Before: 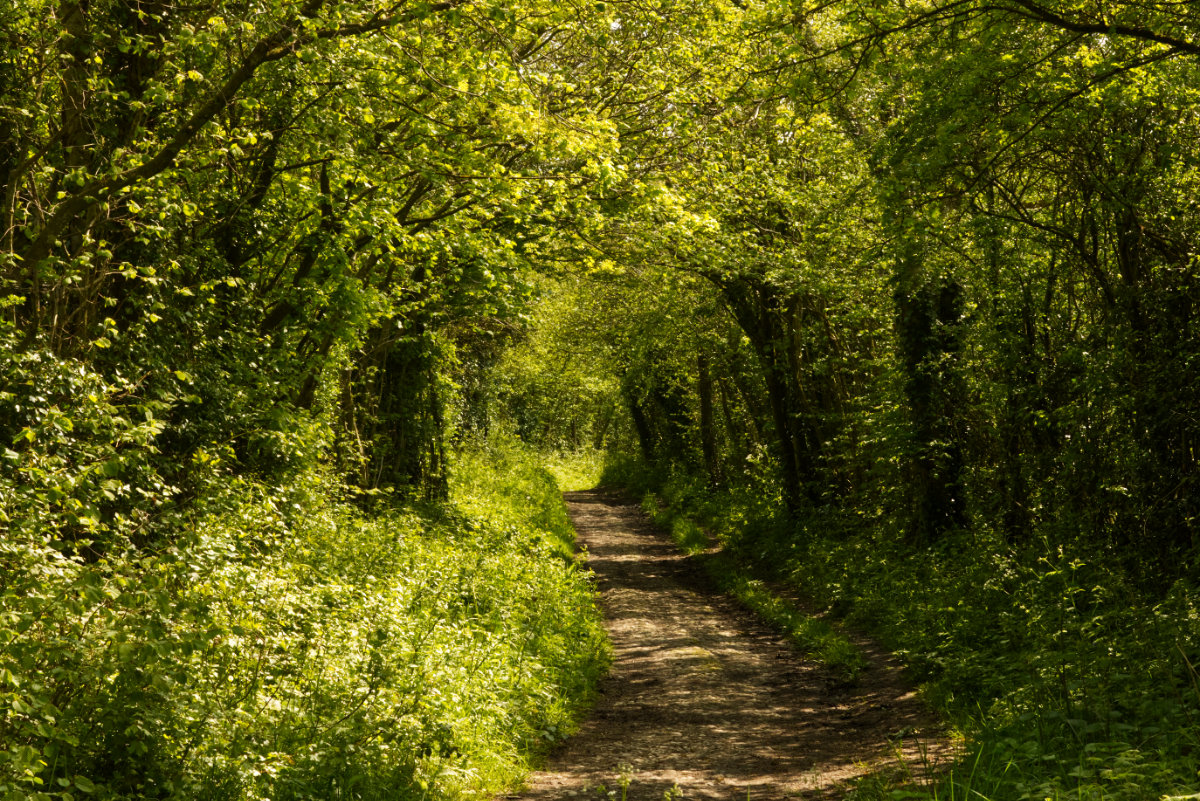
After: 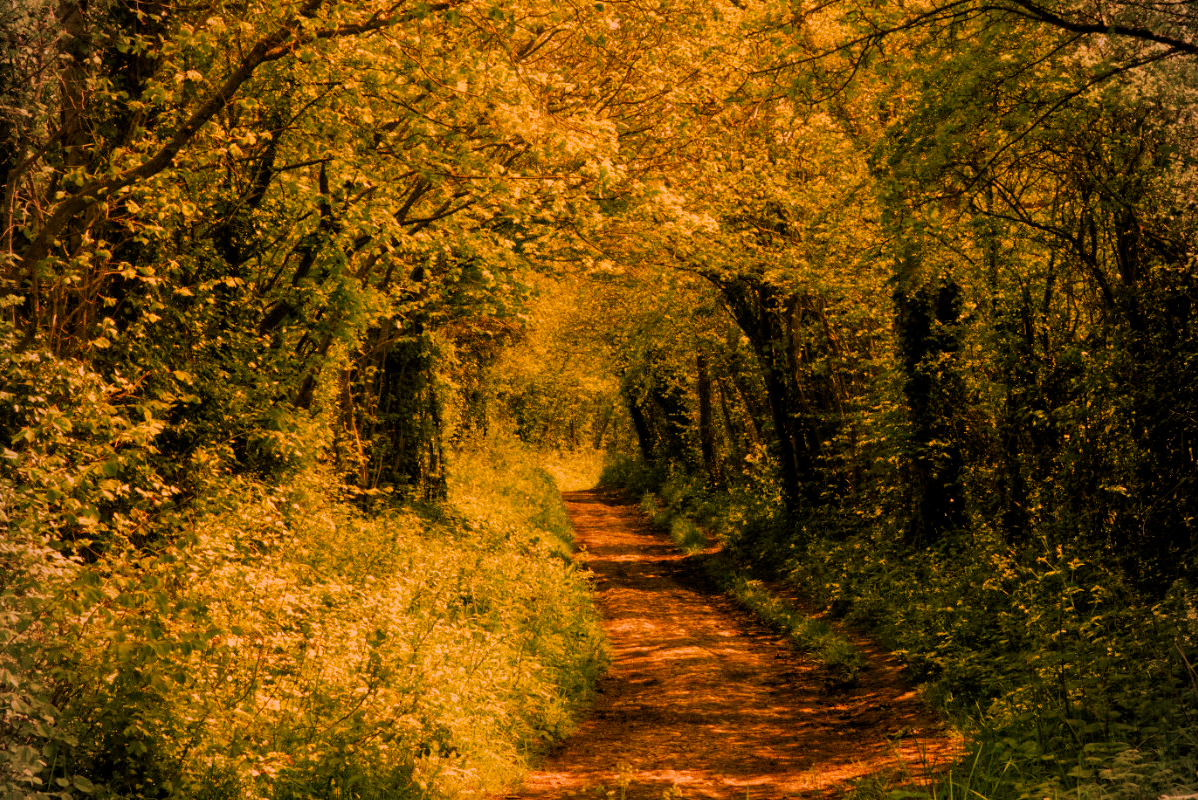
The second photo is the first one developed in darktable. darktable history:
filmic rgb: black relative exposure -8.79 EV, white relative exposure 4.98 EV, threshold 6 EV, target black luminance 0%, hardness 3.77, latitude 66.34%, contrast 0.822, highlights saturation mix 10%, shadows ↔ highlights balance 20%, add noise in highlights 0.1, color science v4 (2020), iterations of high-quality reconstruction 0, type of noise poissonian, enable highlight reconstruction true
white balance: red 1.467, blue 0.684
crop and rotate: left 0.126%
vignetting: fall-off radius 63.6%
